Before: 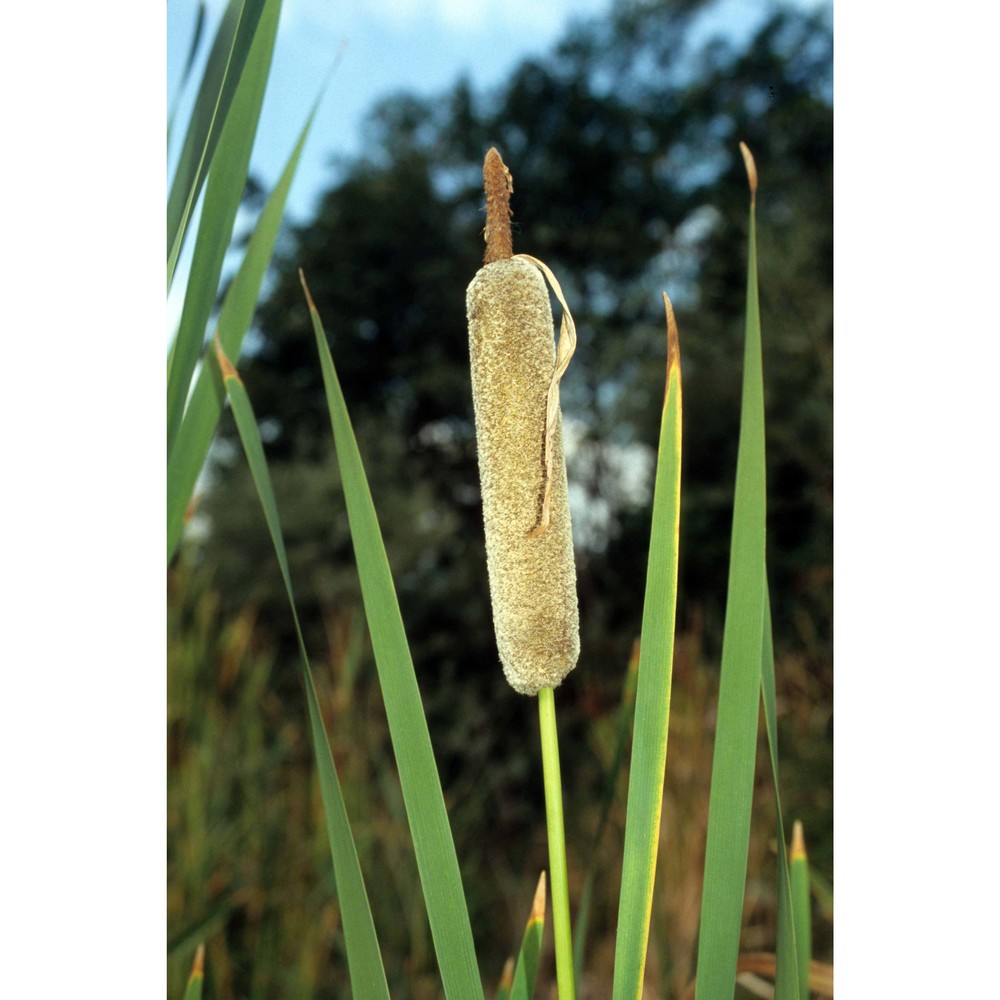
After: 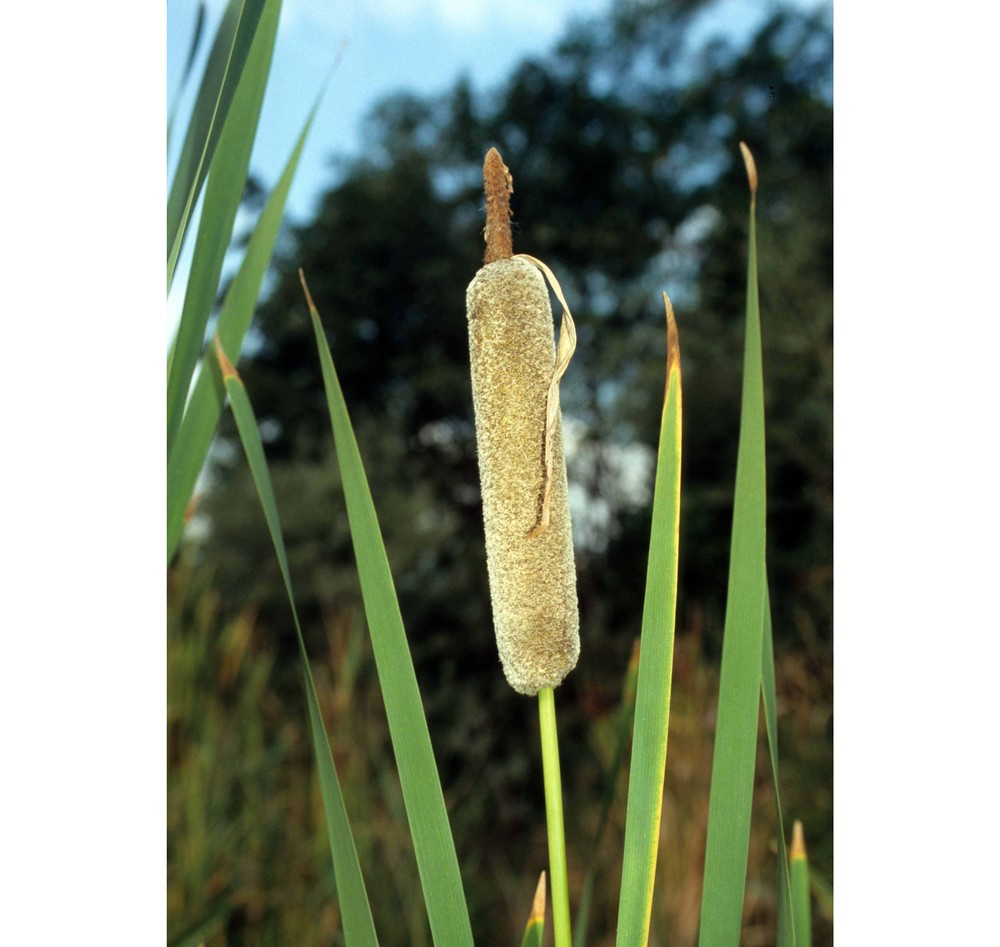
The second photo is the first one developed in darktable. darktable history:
crop and rotate: top 0.011%, bottom 5.258%
